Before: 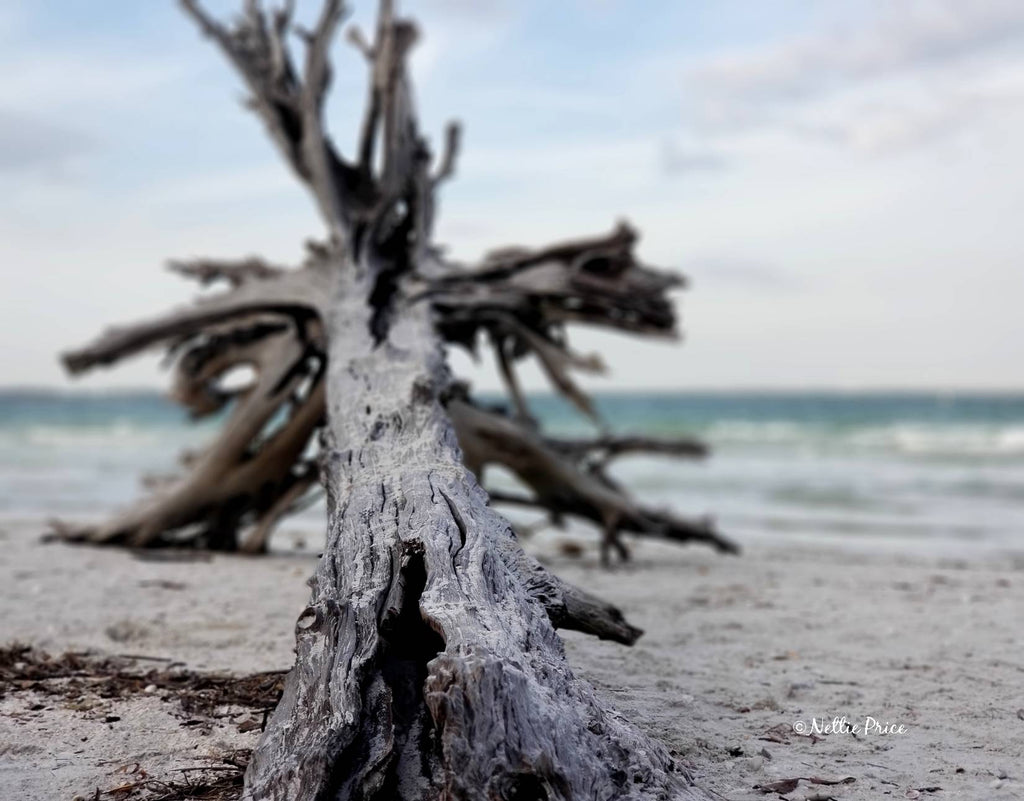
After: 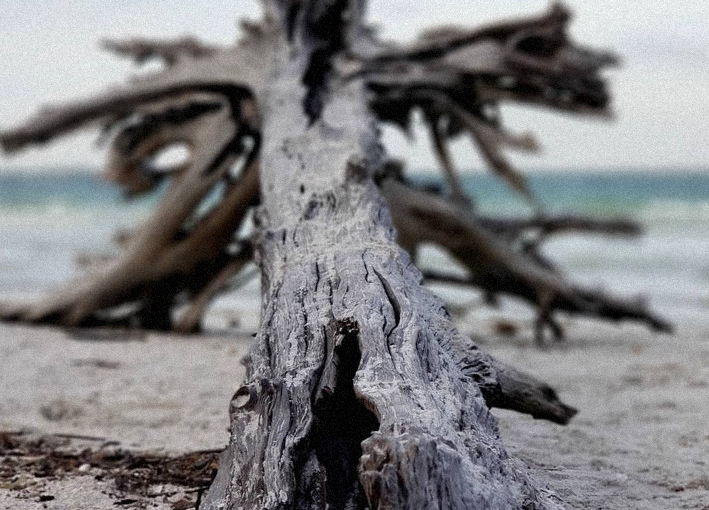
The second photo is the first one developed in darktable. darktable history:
grain: mid-tones bias 0%
crop: left 6.488%, top 27.668%, right 24.183%, bottom 8.656%
